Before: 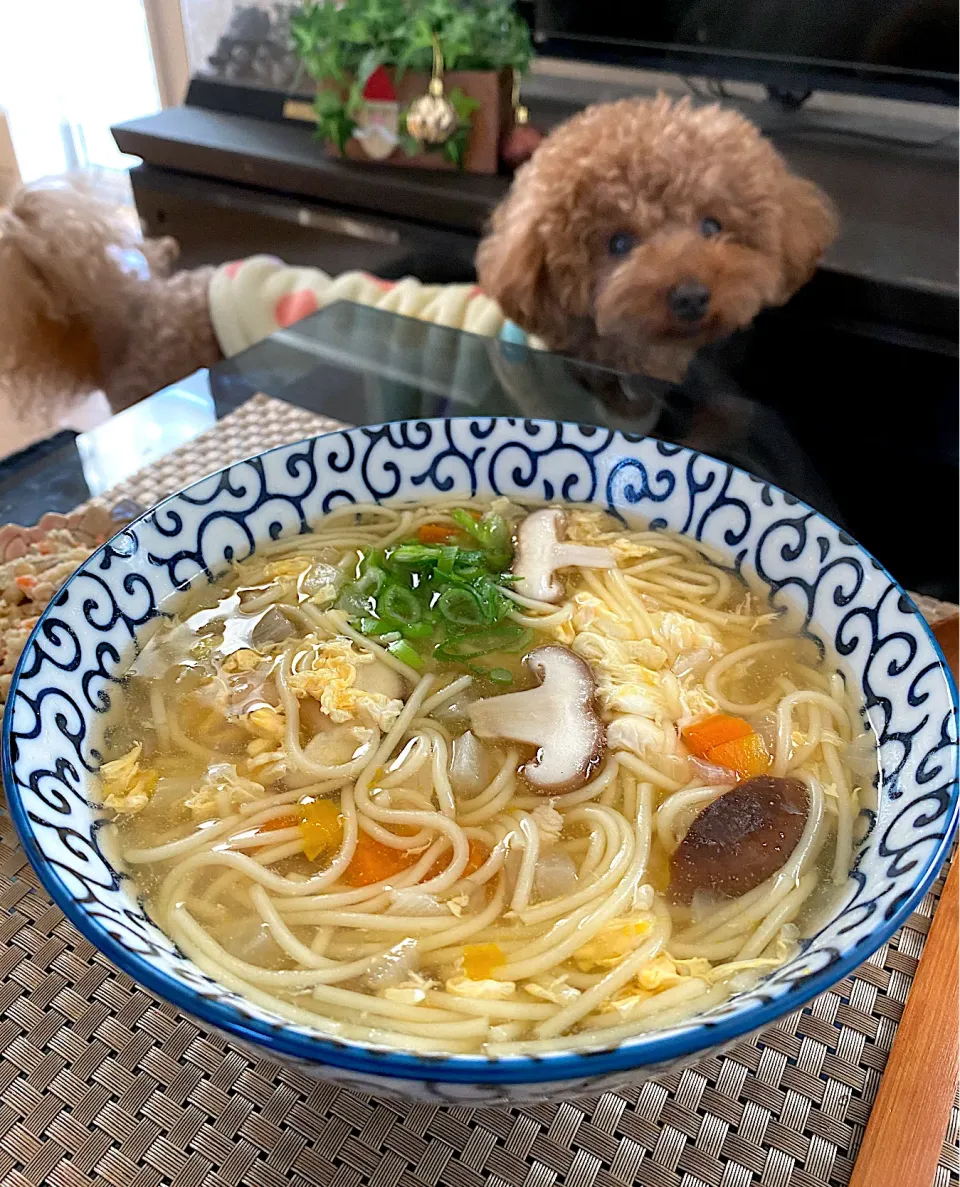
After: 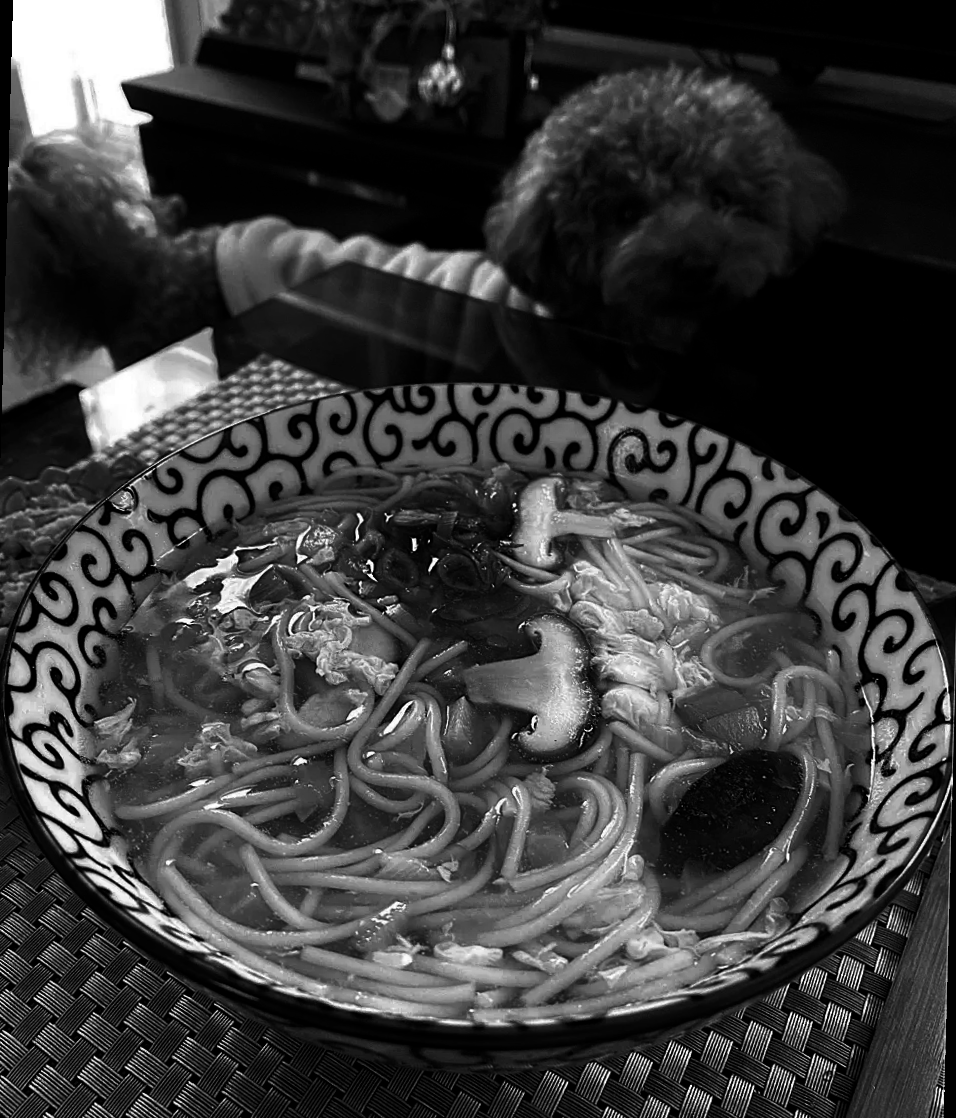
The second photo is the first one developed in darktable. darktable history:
rotate and perspective: rotation 1.57°, crop left 0.018, crop right 0.982, crop top 0.039, crop bottom 0.961
contrast brightness saturation: contrast 0.02, brightness -1, saturation -1
